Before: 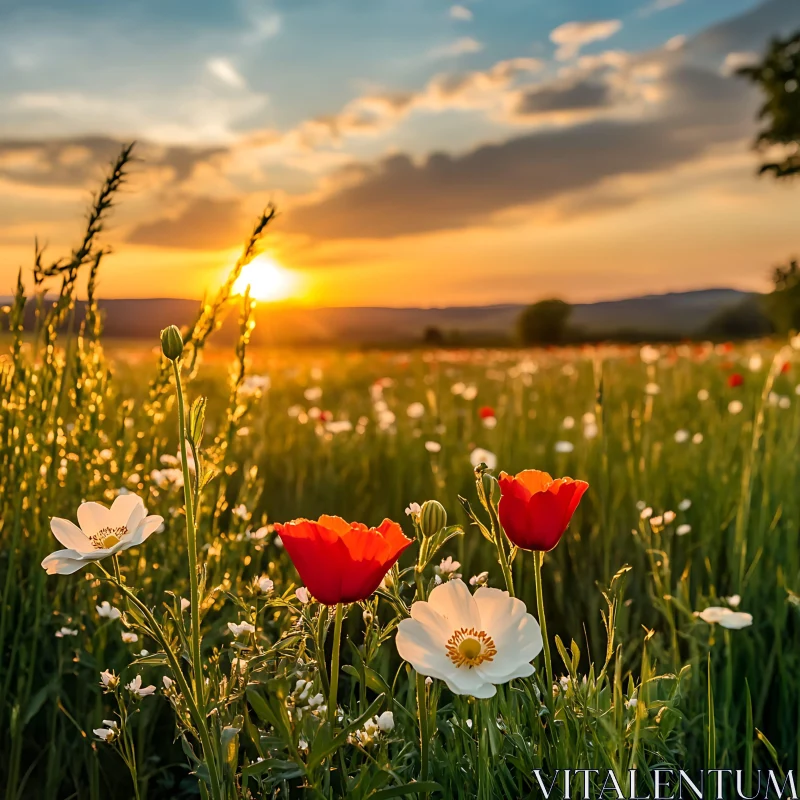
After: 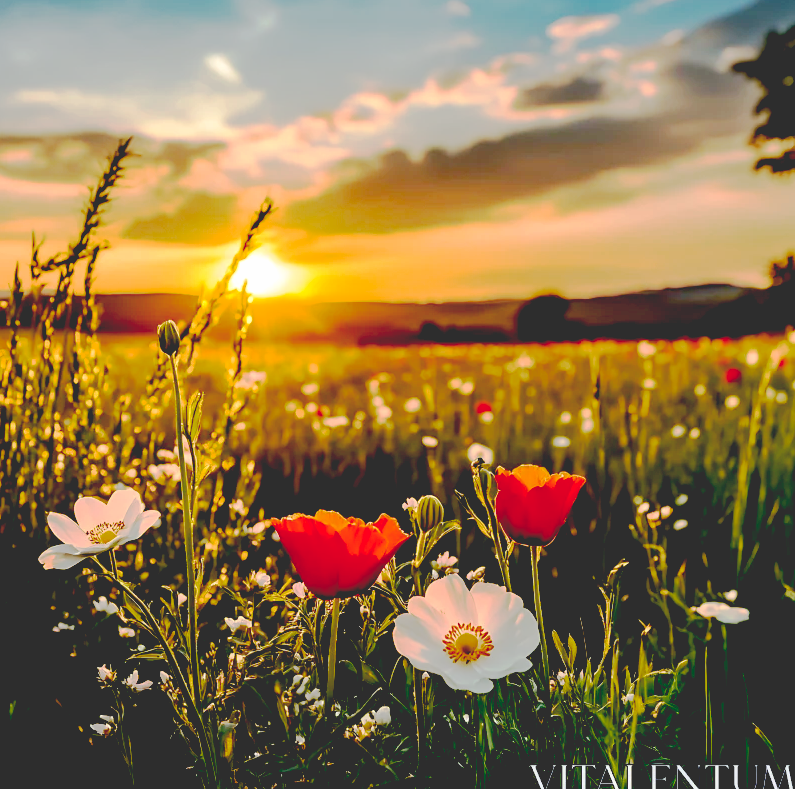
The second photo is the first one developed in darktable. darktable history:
base curve: curves: ch0 [(0.065, 0.026) (0.236, 0.358) (0.53, 0.546) (0.777, 0.841) (0.924, 0.992)], preserve colors none
crop: left 0.455%, top 0.666%, right 0.133%, bottom 0.587%
